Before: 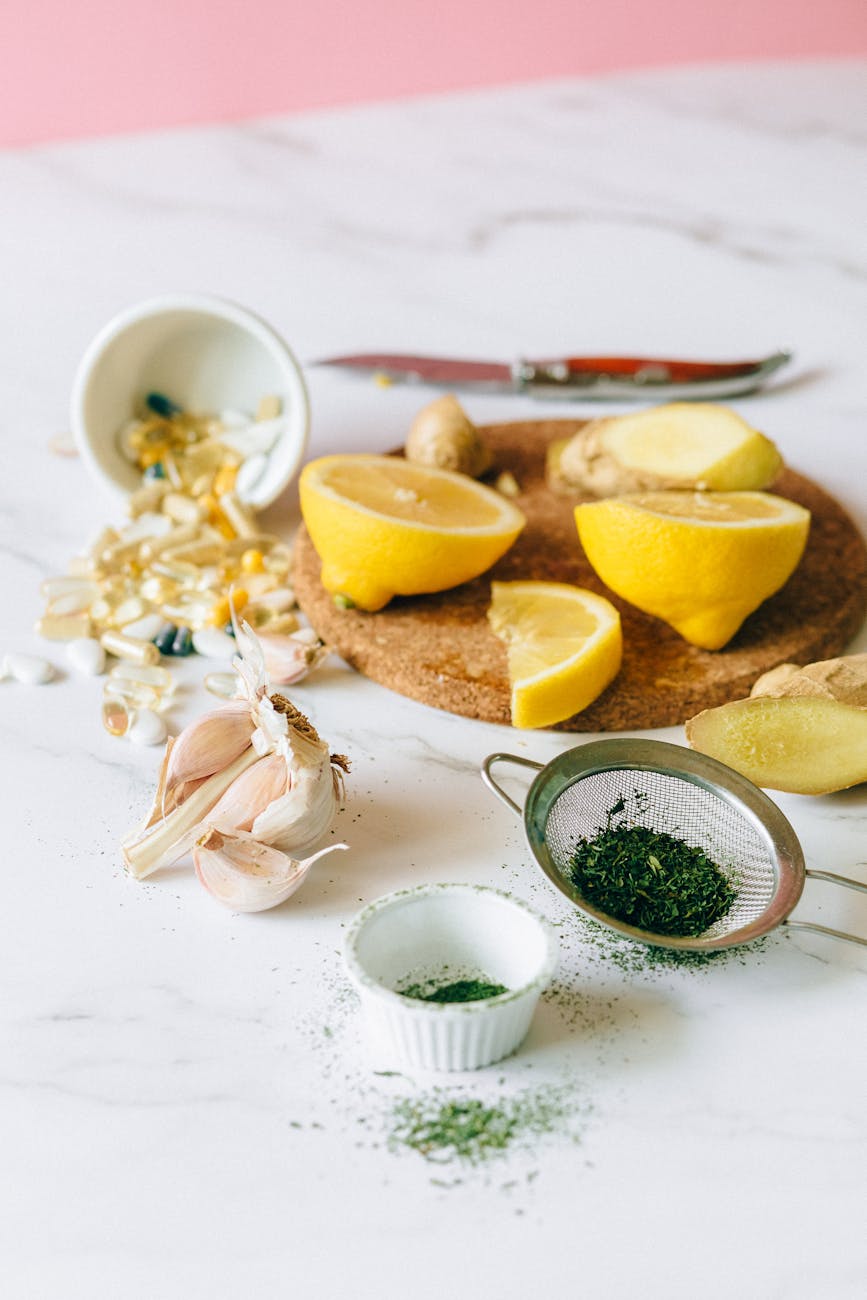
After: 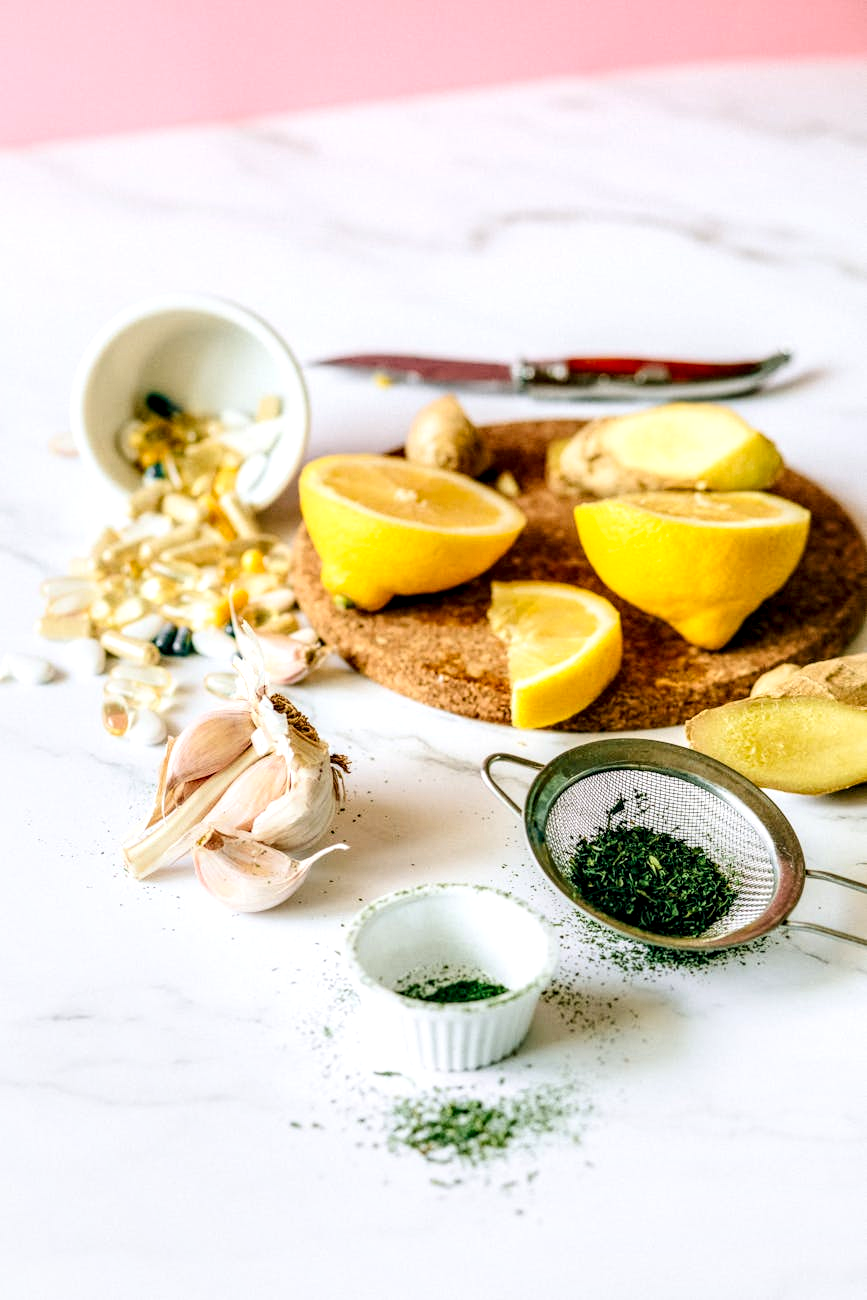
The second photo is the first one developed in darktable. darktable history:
contrast brightness saturation: contrast 0.197, brightness 0.166, saturation 0.22
local contrast: highlights 18%, detail 185%
